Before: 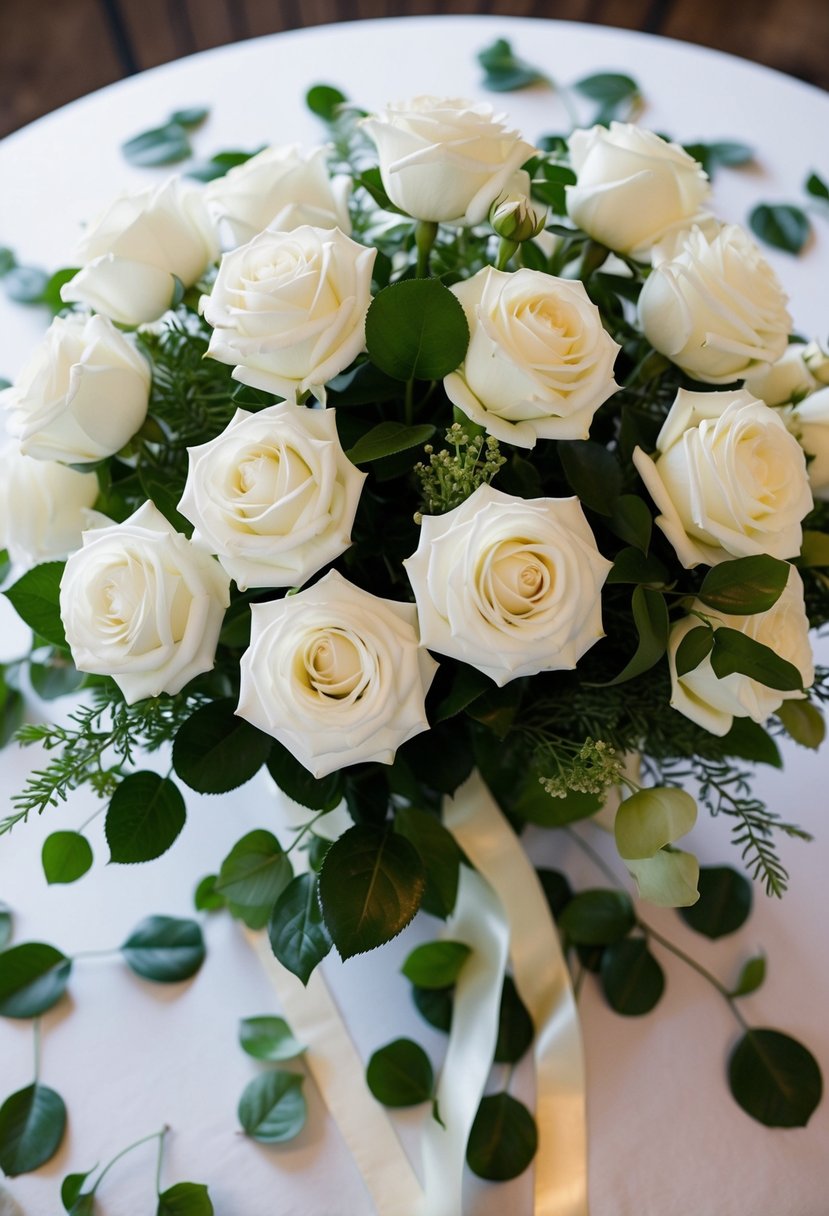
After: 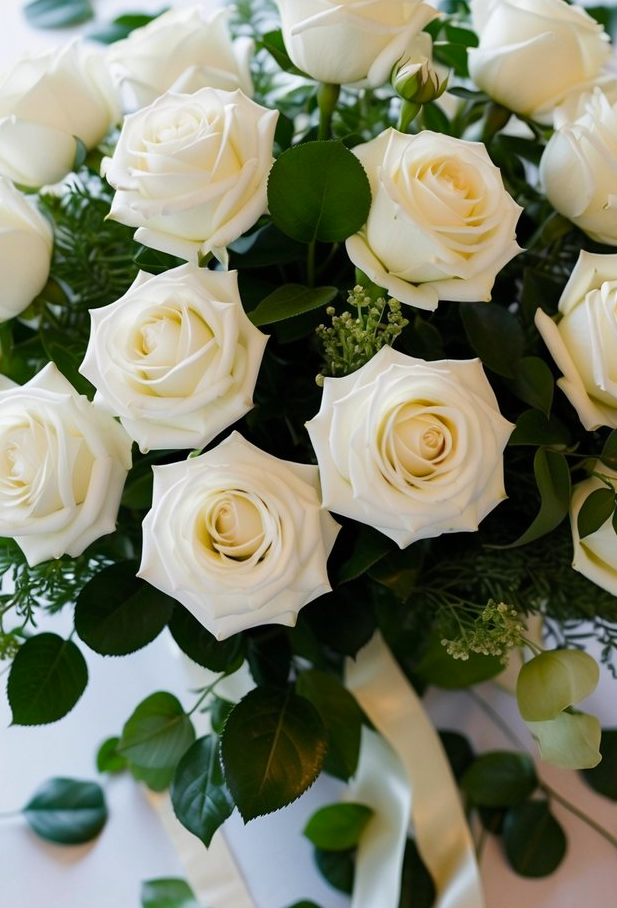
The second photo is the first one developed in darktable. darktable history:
crop and rotate: left 11.885%, top 11.4%, right 13.678%, bottom 13.875%
contrast brightness saturation: saturation 0.095
